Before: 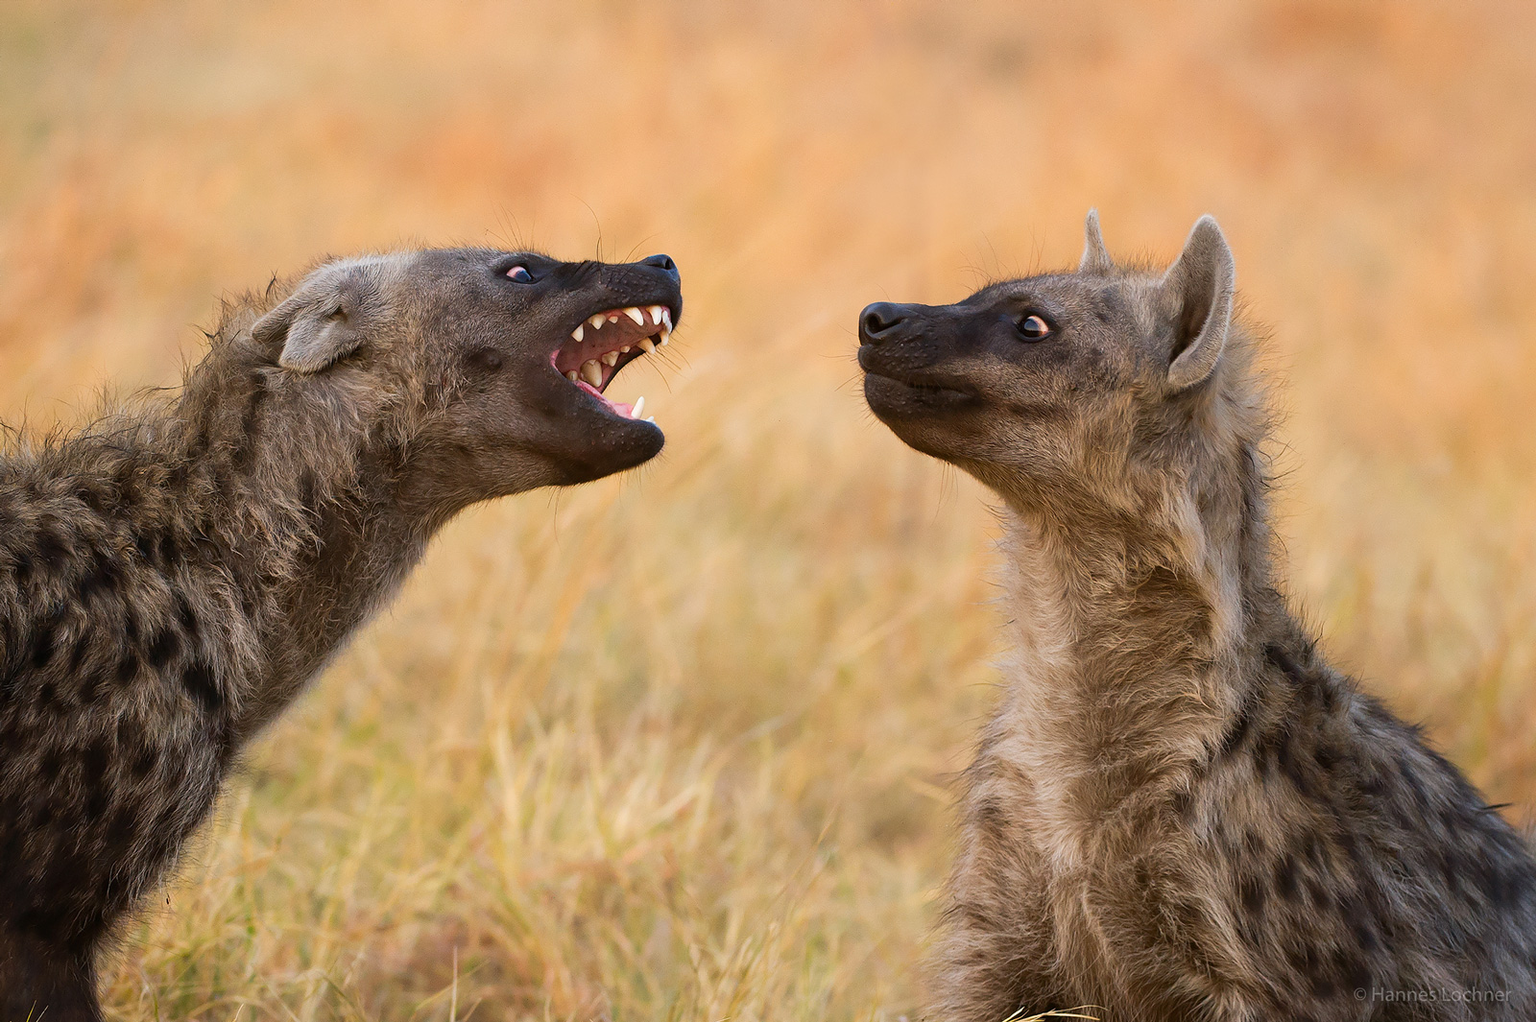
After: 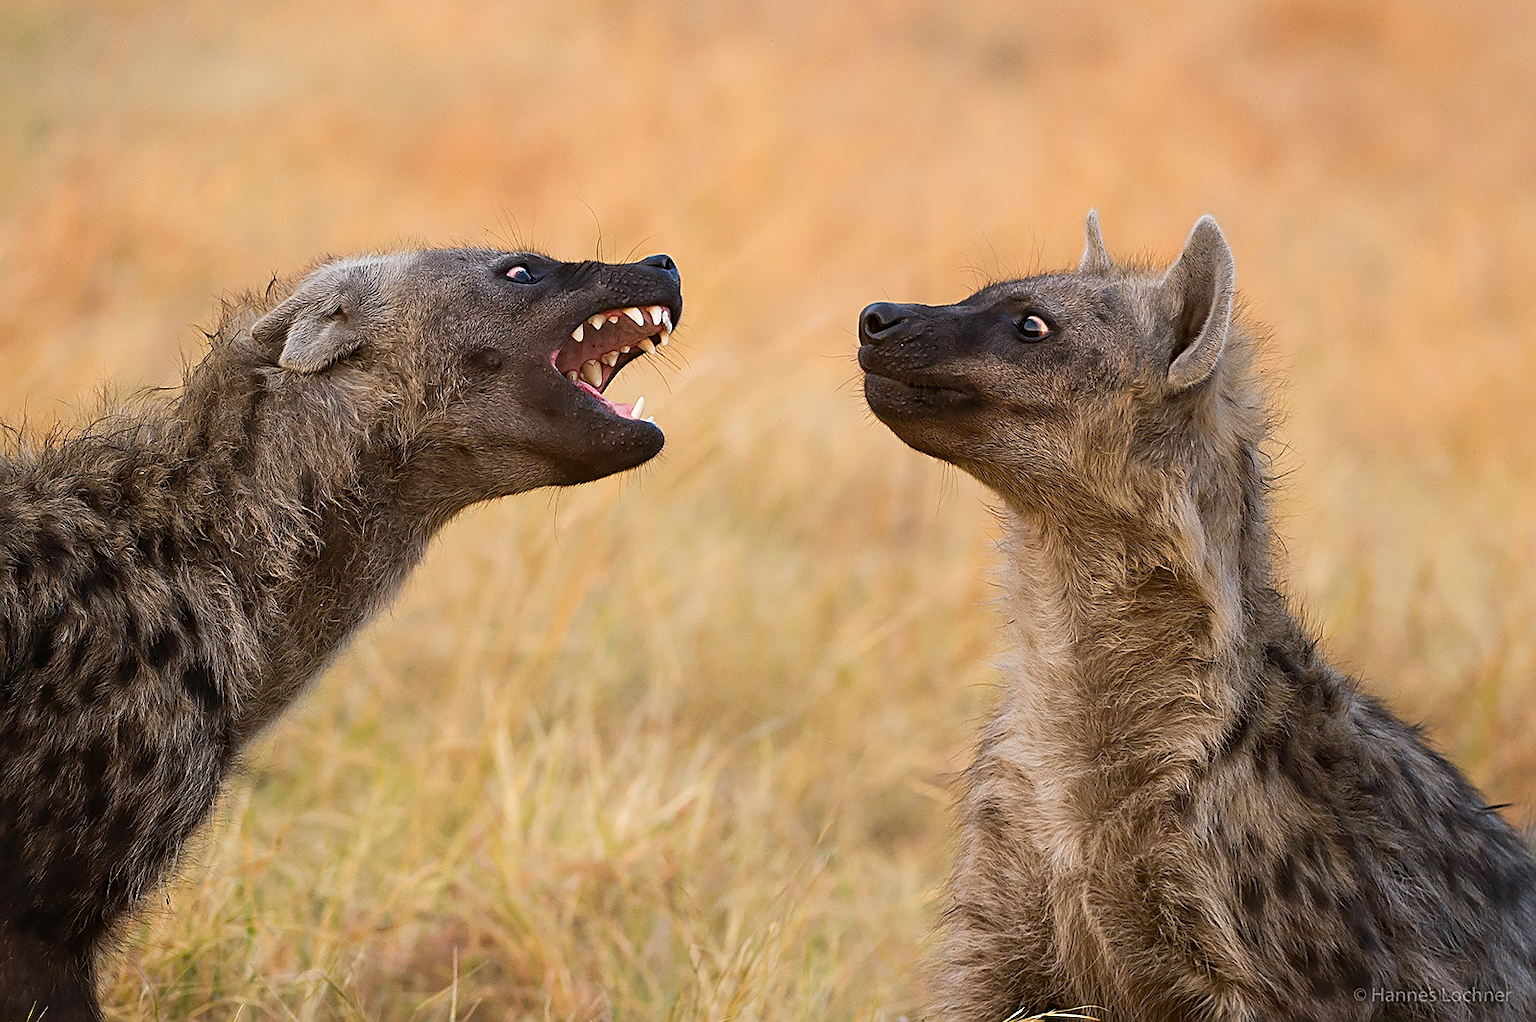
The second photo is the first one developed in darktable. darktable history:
sharpen: amount 0.741
